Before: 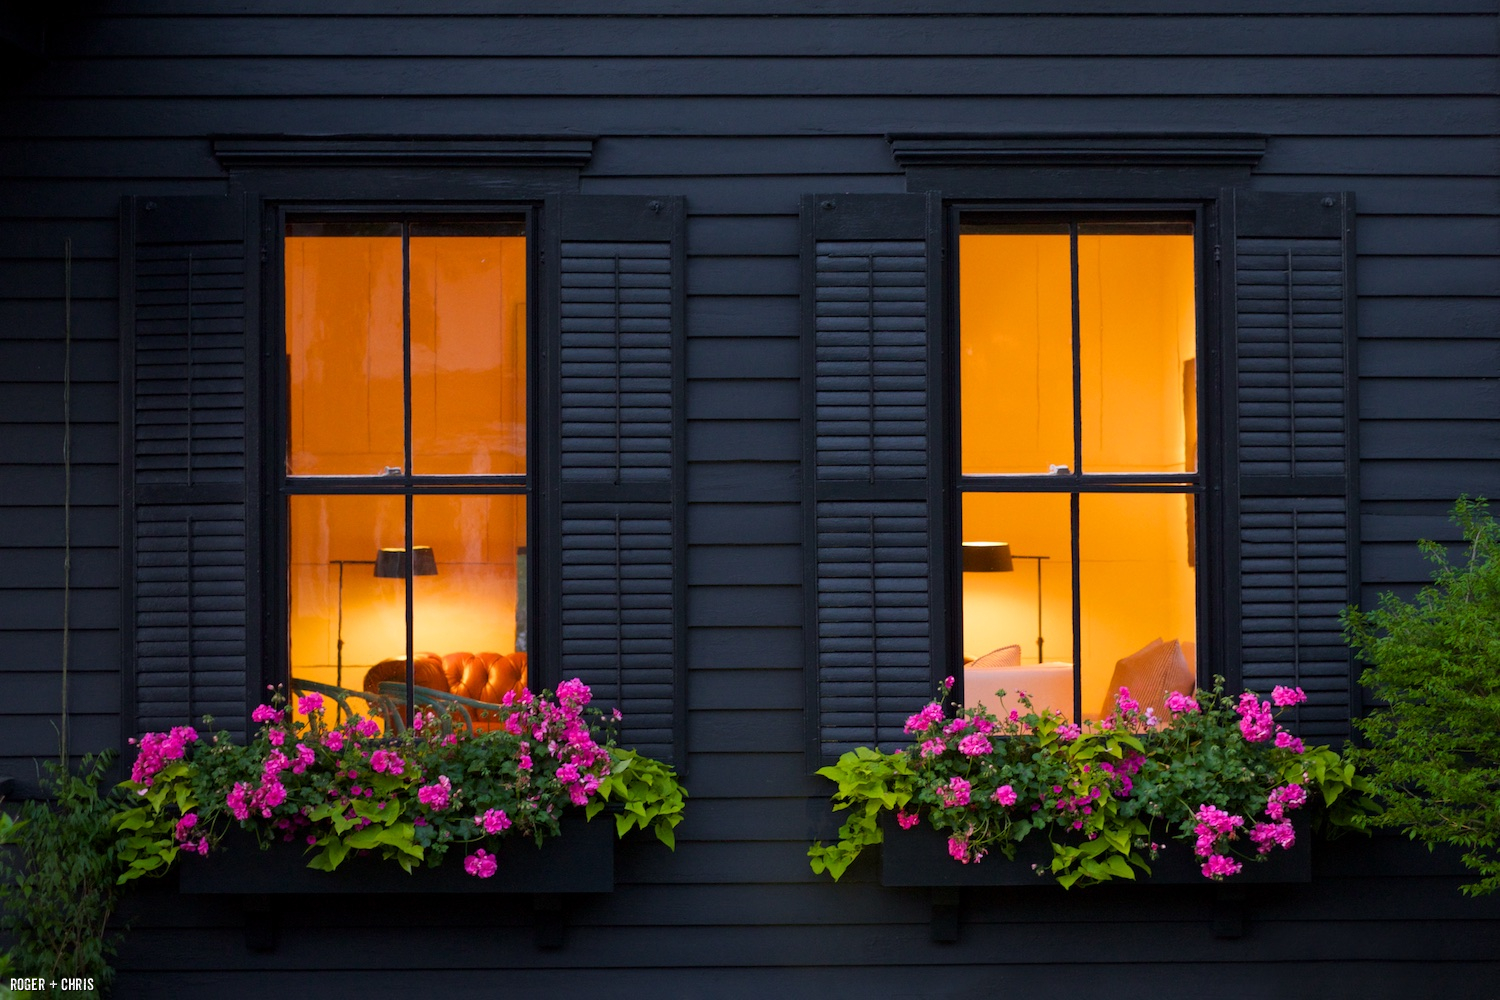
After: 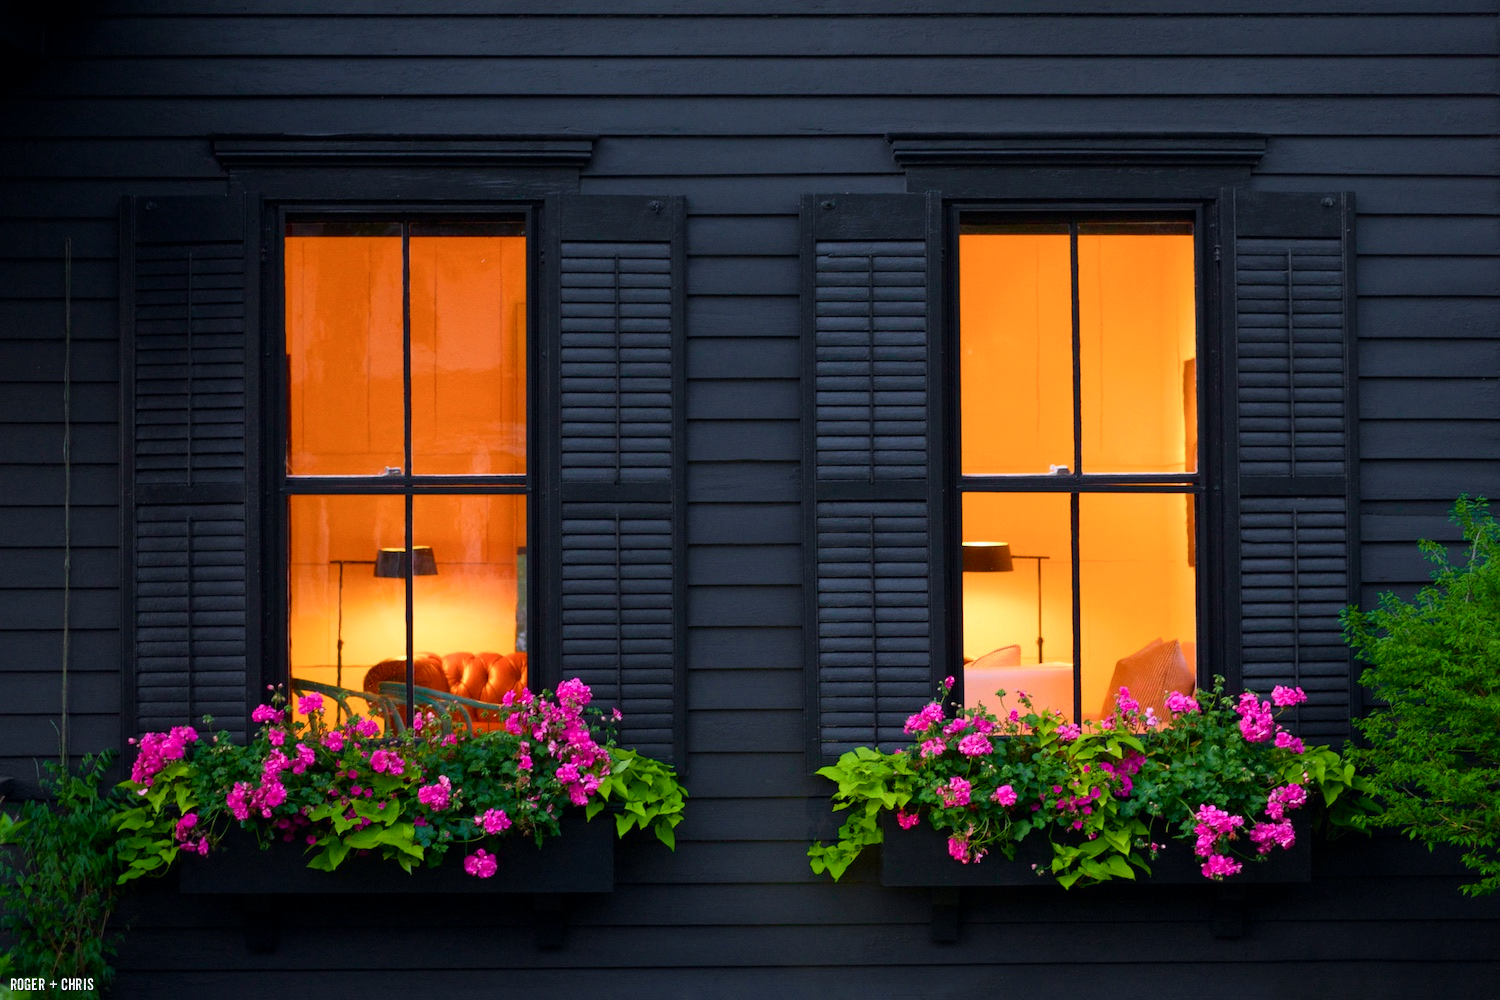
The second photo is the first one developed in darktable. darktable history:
white balance: red 0.988, blue 1.017
tone curve: curves: ch0 [(0, 0) (0.051, 0.047) (0.102, 0.099) (0.232, 0.249) (0.462, 0.501) (0.698, 0.761) (0.908, 0.946) (1, 1)]; ch1 [(0, 0) (0.339, 0.298) (0.402, 0.363) (0.453, 0.413) (0.485, 0.469) (0.494, 0.493) (0.504, 0.501) (0.525, 0.533) (0.563, 0.591) (0.597, 0.631) (1, 1)]; ch2 [(0, 0) (0.48, 0.48) (0.504, 0.5) (0.539, 0.554) (0.59, 0.628) (0.642, 0.682) (0.824, 0.815) (1, 1)], color space Lab, independent channels, preserve colors none
